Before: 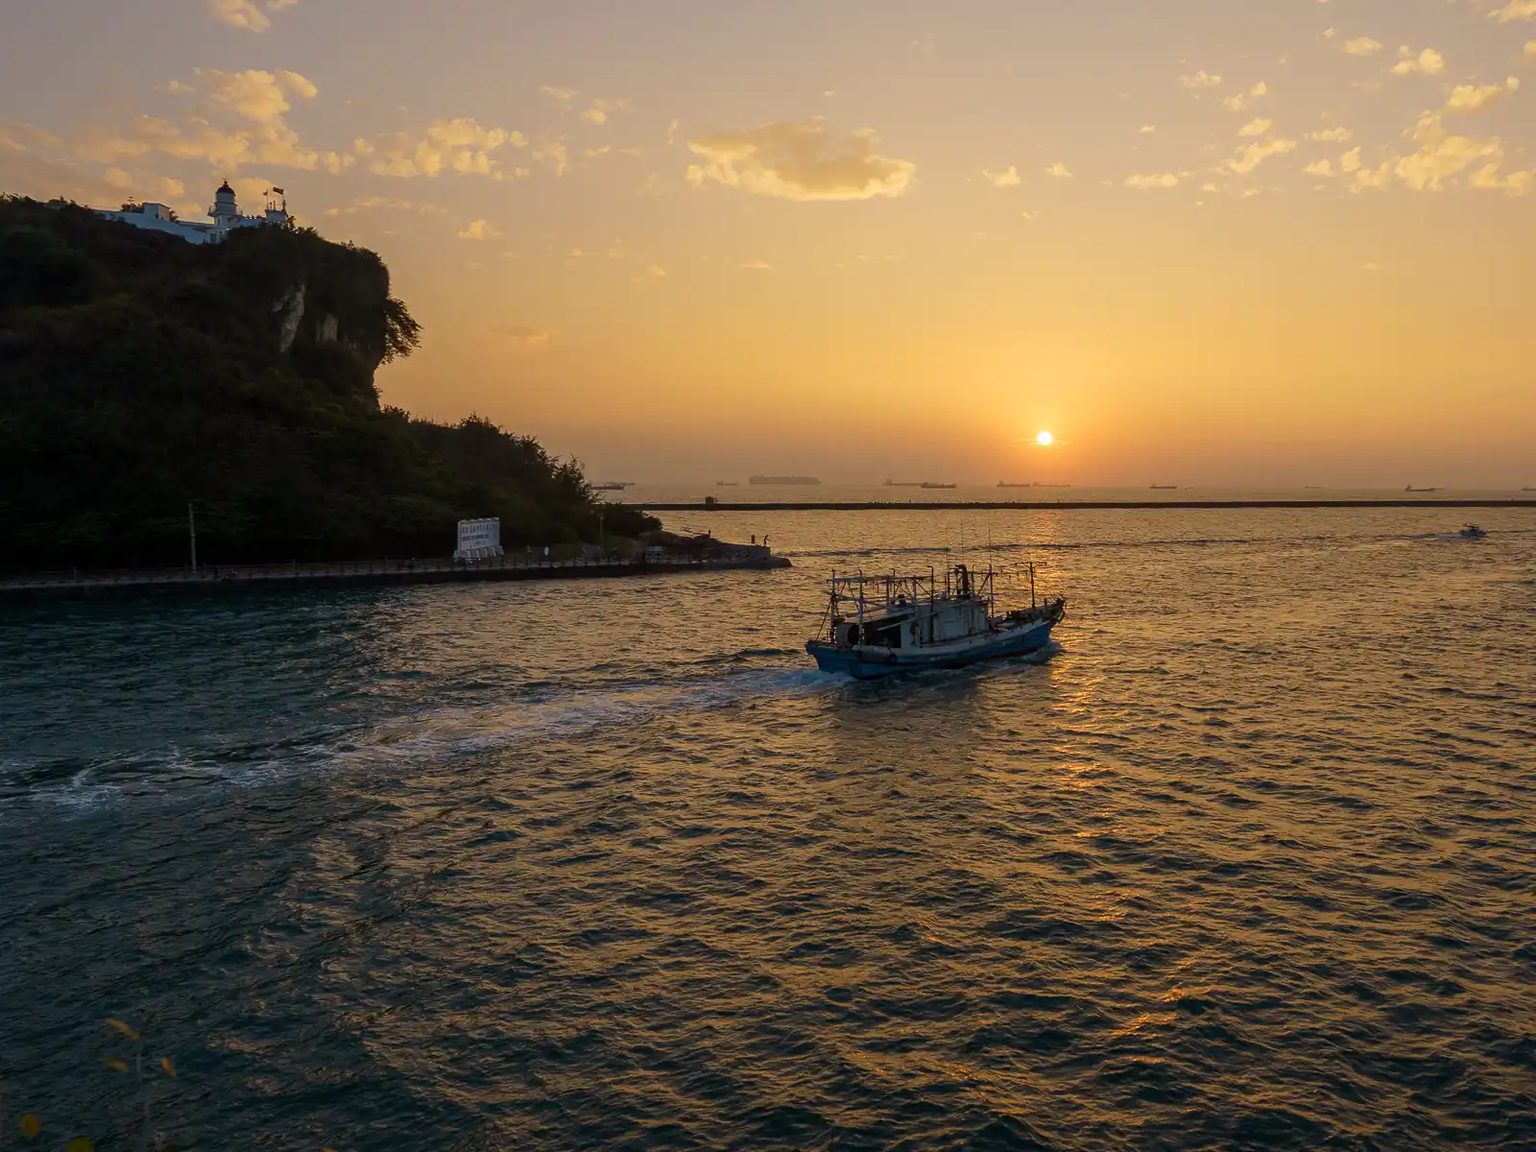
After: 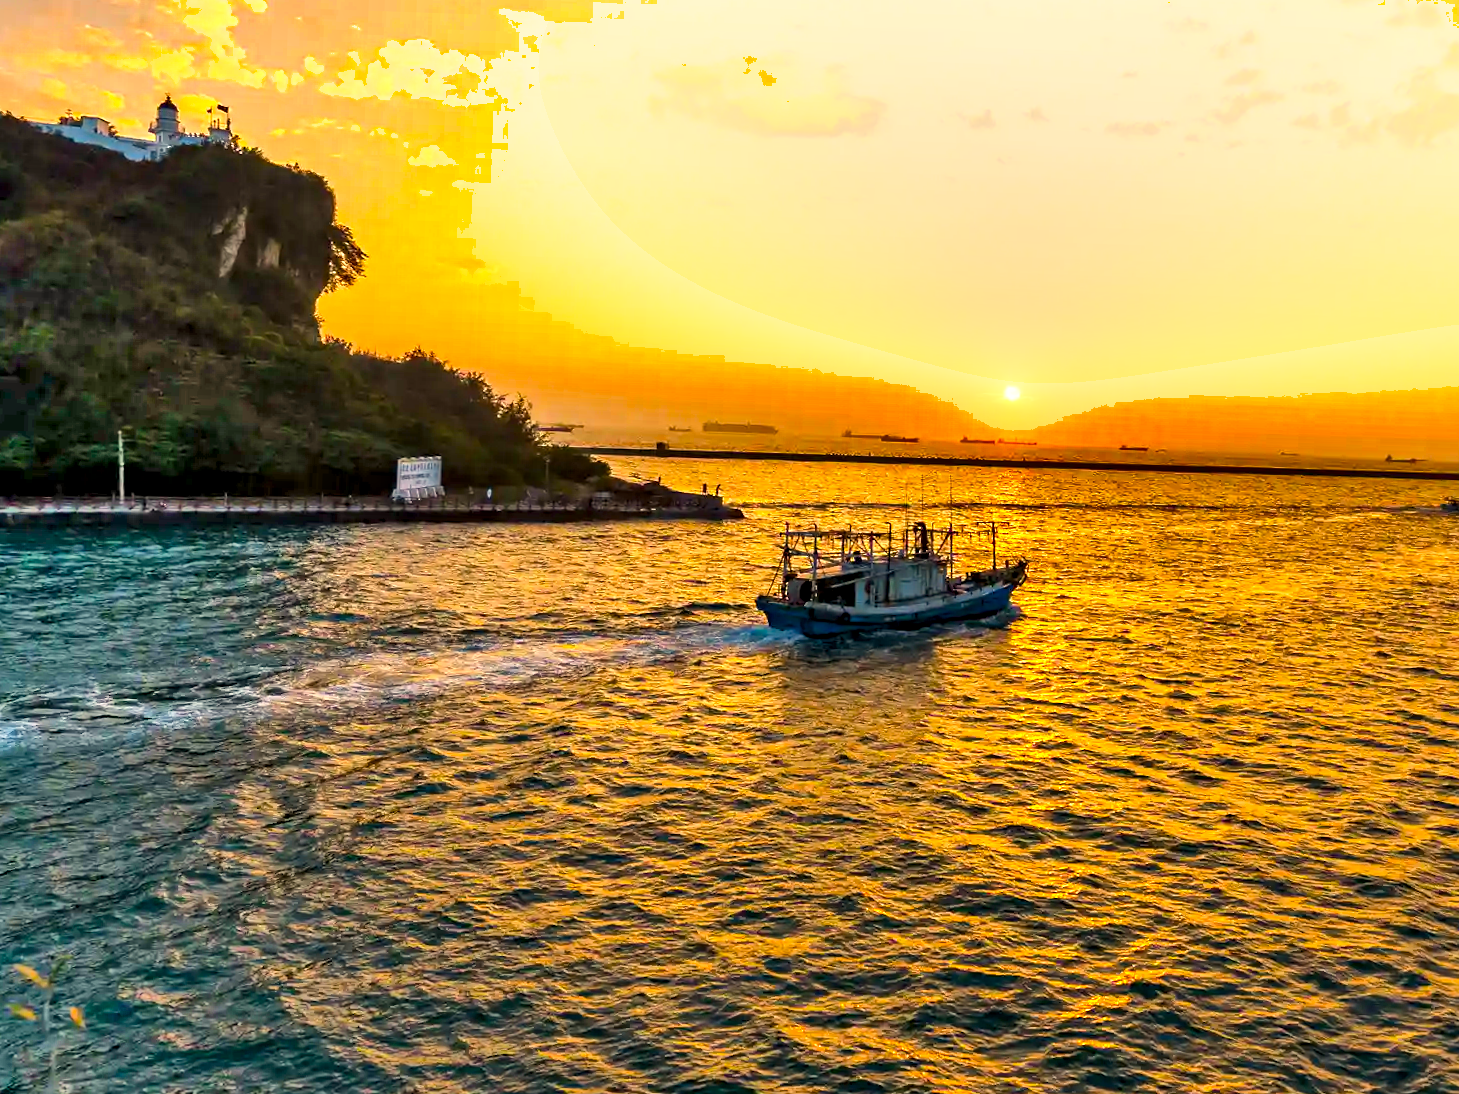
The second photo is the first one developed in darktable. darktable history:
contrast brightness saturation: contrast 0.04, saturation 0.16
crop and rotate: angle -1.96°, left 3.097%, top 4.154%, right 1.586%, bottom 0.529%
contrast equalizer: y [[0.545, 0.572, 0.59, 0.59, 0.571, 0.545], [0.5 ×6], [0.5 ×6], [0 ×6], [0 ×6]]
color balance rgb: perceptual saturation grading › global saturation 30%, global vibrance 20%
exposure: black level correction 0, exposure 1.379 EV, compensate exposure bias true, compensate highlight preservation false
white balance: red 1.045, blue 0.932
shadows and highlights: shadows 75, highlights -60.85, soften with gaussian
